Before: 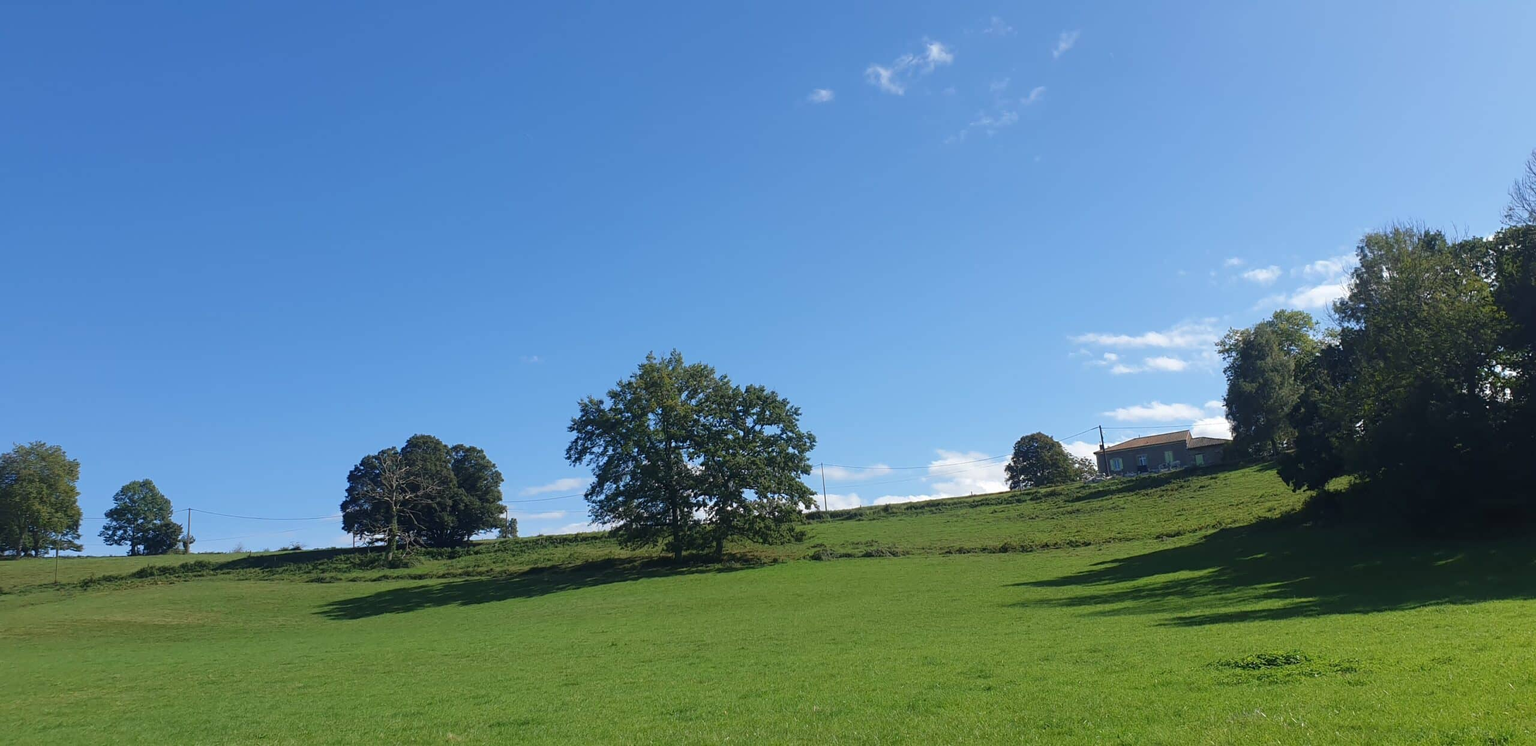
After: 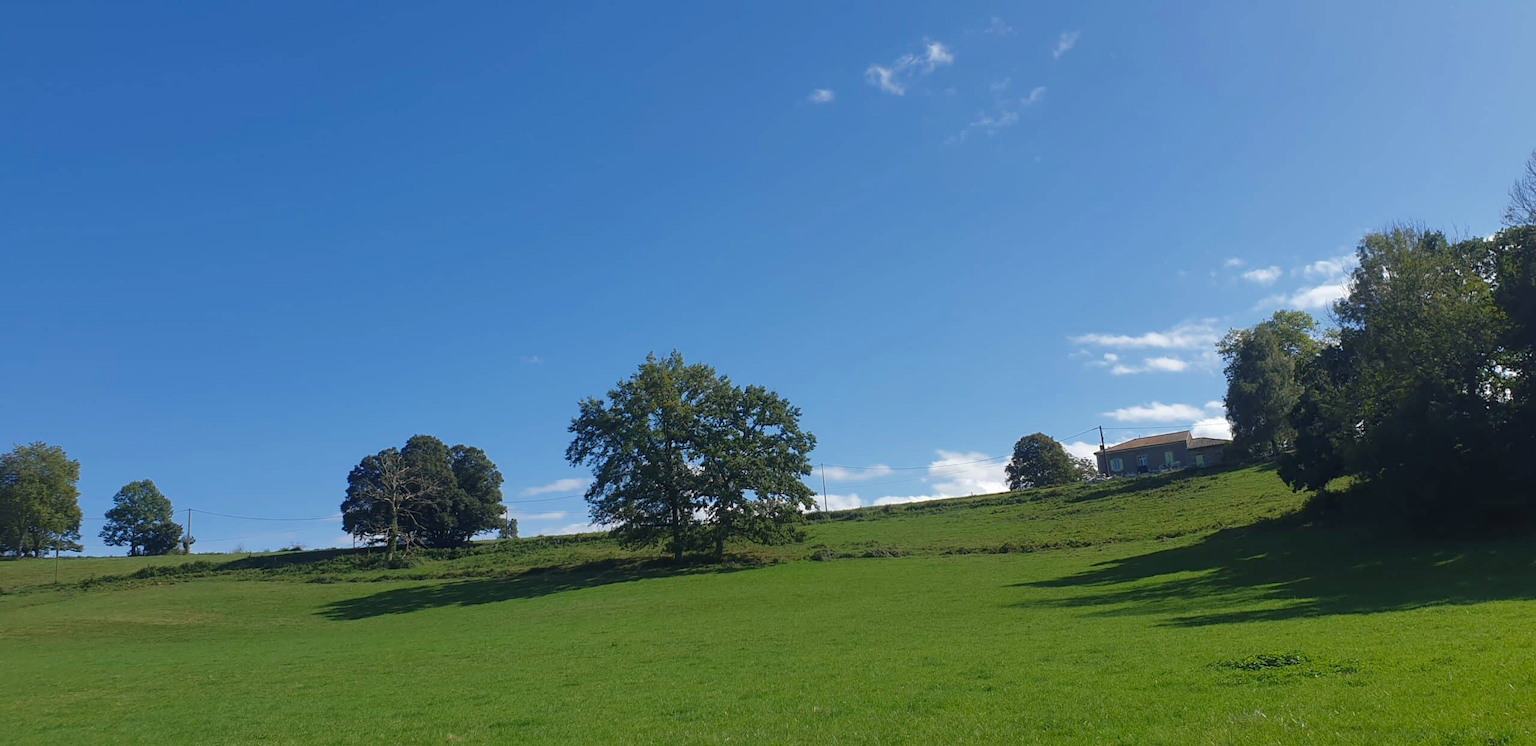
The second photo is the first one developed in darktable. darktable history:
shadows and highlights: shadows 25.88, highlights -26.13
color zones: curves: ch0 [(0, 0.425) (0.143, 0.422) (0.286, 0.42) (0.429, 0.419) (0.571, 0.419) (0.714, 0.42) (0.857, 0.422) (1, 0.425)]
